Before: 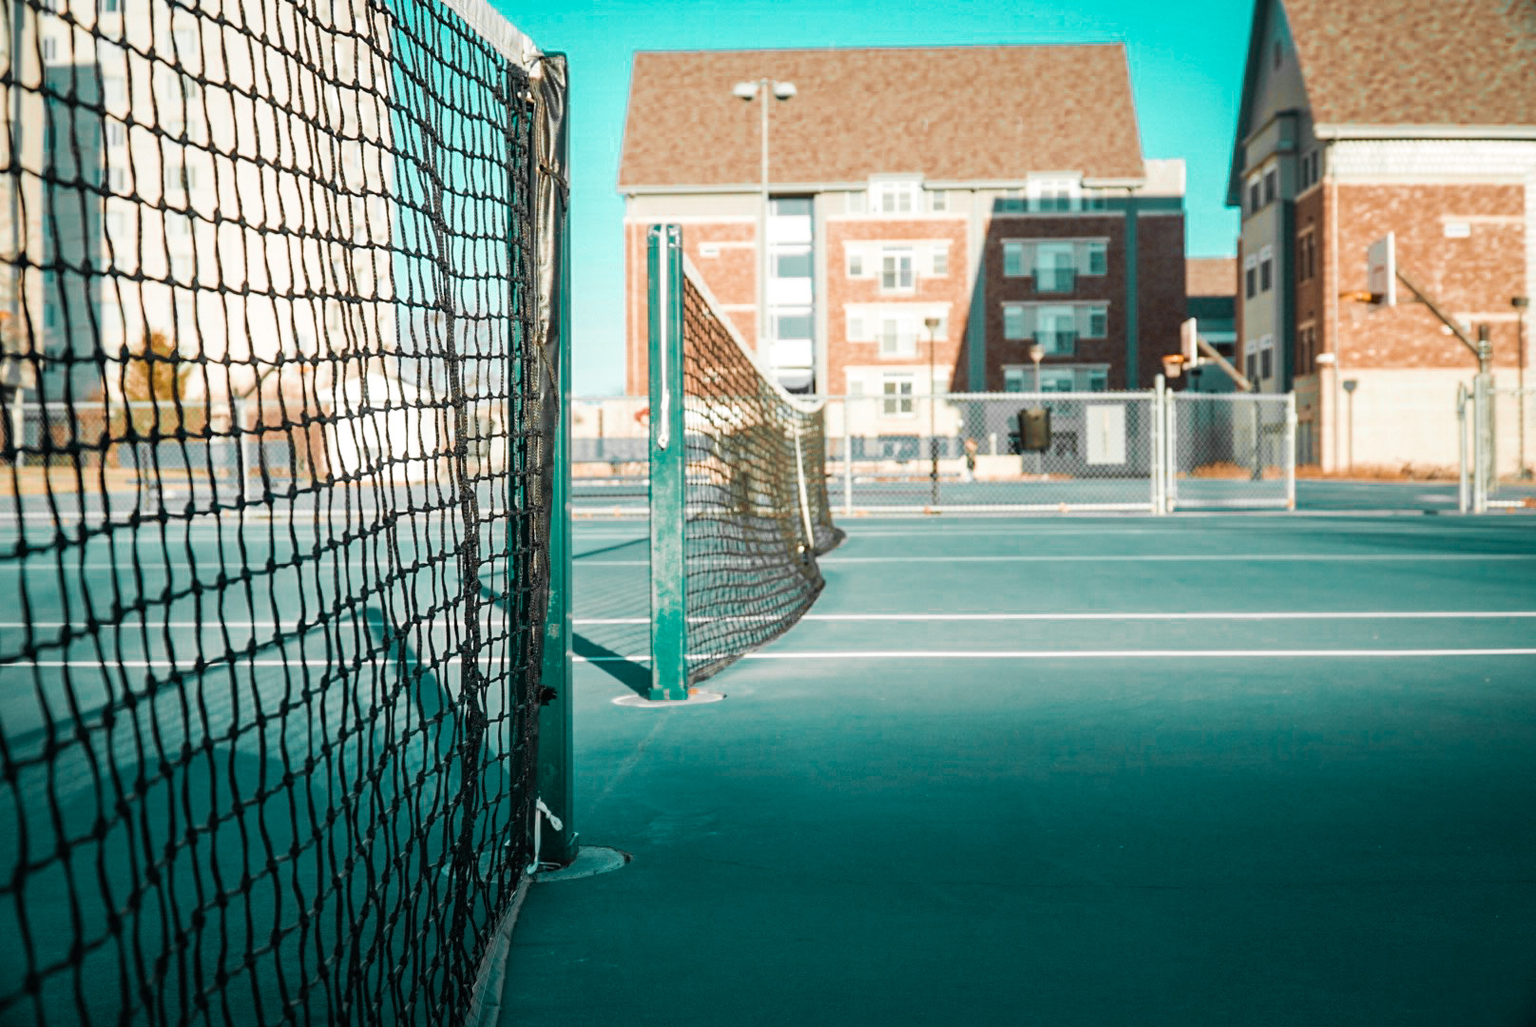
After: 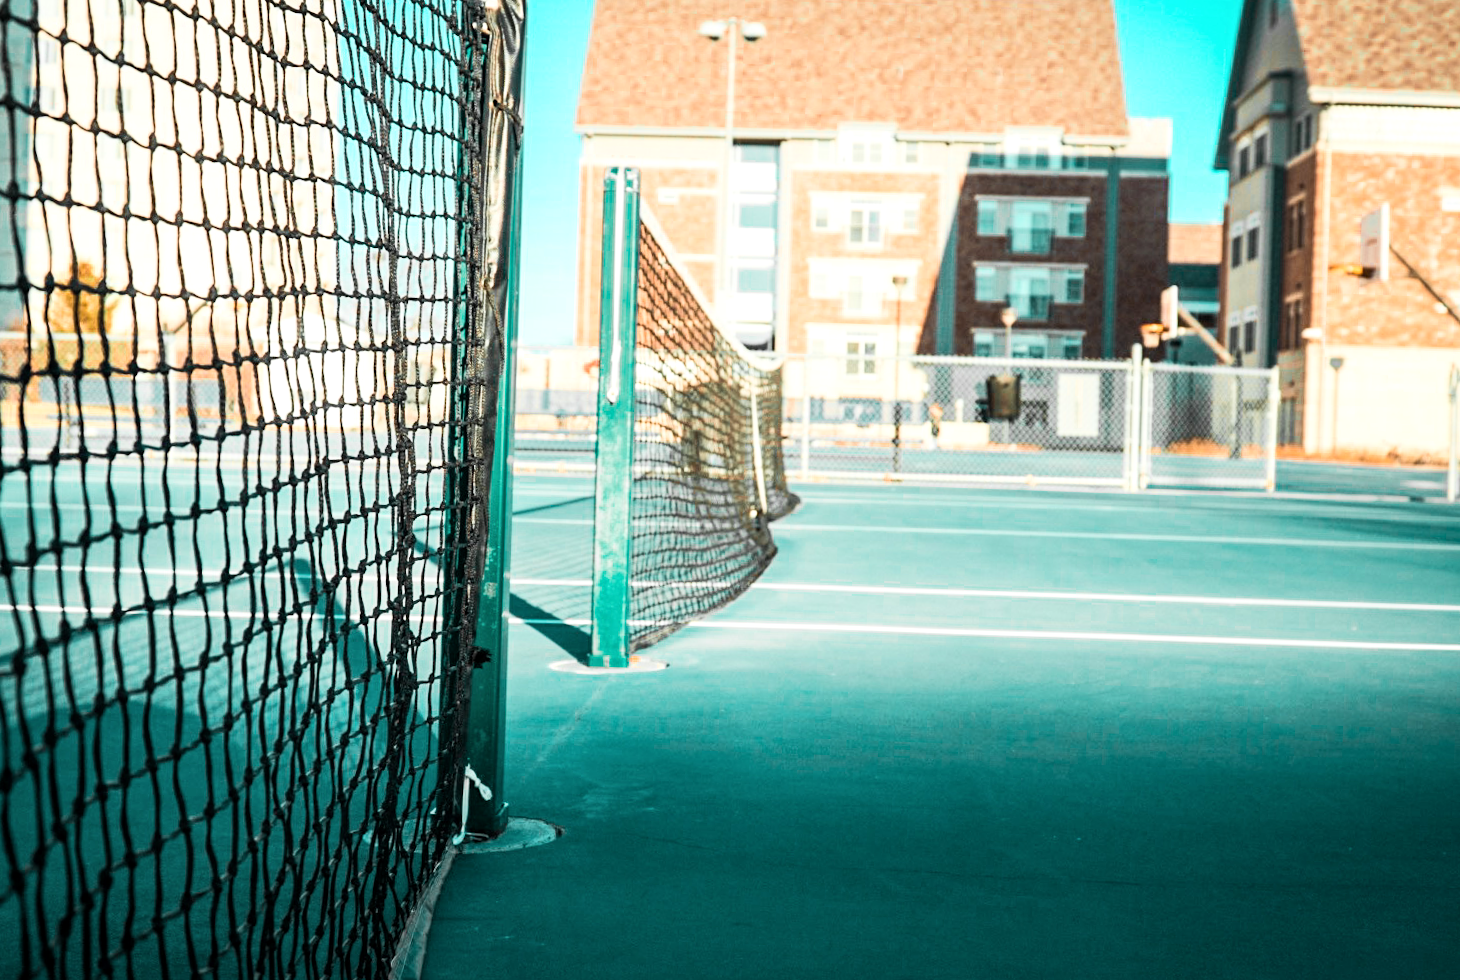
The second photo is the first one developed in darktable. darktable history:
crop and rotate: angle -2.09°, left 3.092%, top 3.69%, right 1.629%, bottom 0.649%
local contrast: highlights 105%, shadows 97%, detail 119%, midtone range 0.2
tone curve: curves: ch0 [(0, 0) (0.055, 0.05) (0.258, 0.287) (0.434, 0.526) (0.517, 0.648) (0.745, 0.874) (1, 1)]; ch1 [(0, 0) (0.346, 0.307) (0.418, 0.383) (0.46, 0.439) (0.482, 0.493) (0.502, 0.503) (0.517, 0.514) (0.55, 0.561) (0.588, 0.603) (0.646, 0.688) (1, 1)]; ch2 [(0, 0) (0.346, 0.34) (0.431, 0.45) (0.485, 0.499) (0.5, 0.503) (0.527, 0.525) (0.545, 0.562) (0.679, 0.706) (1, 1)]
